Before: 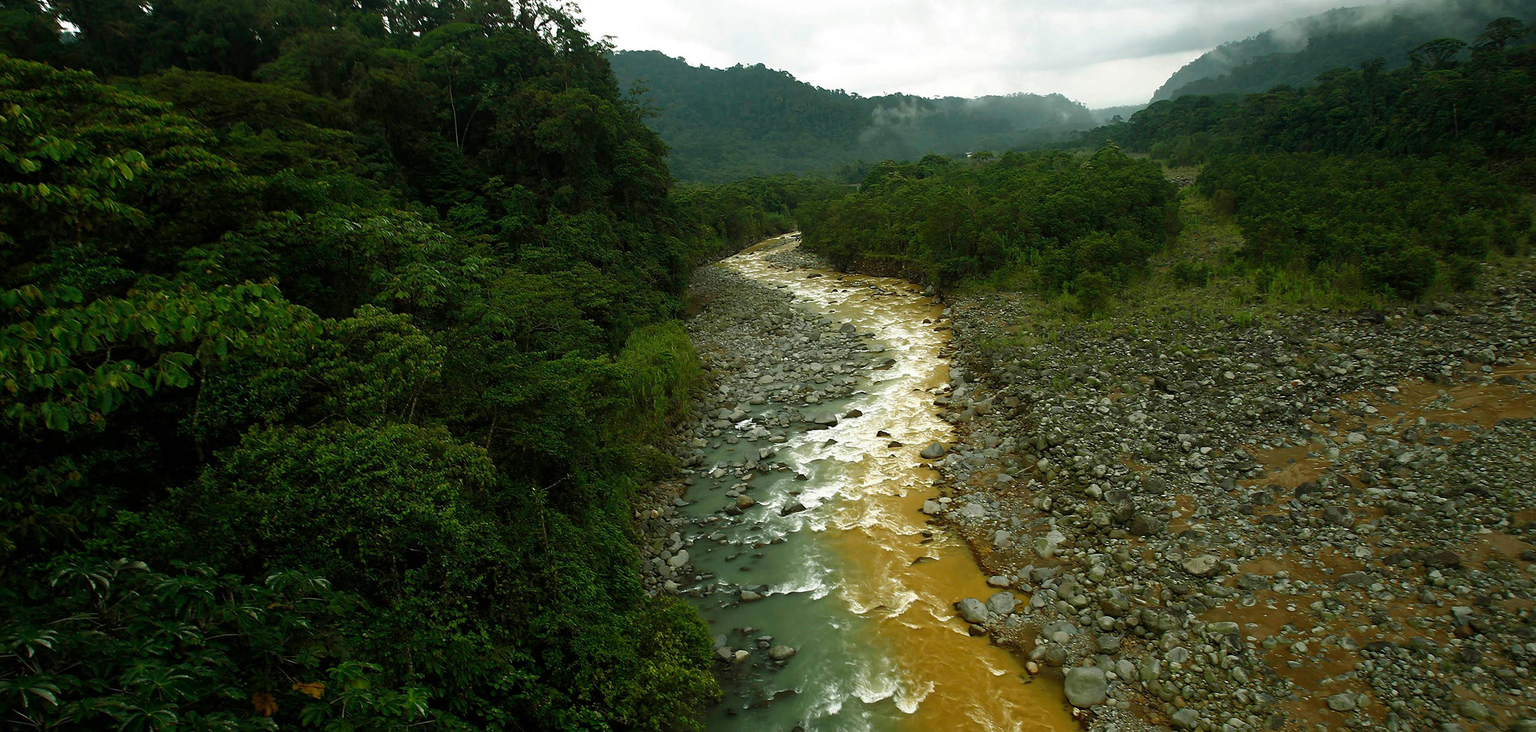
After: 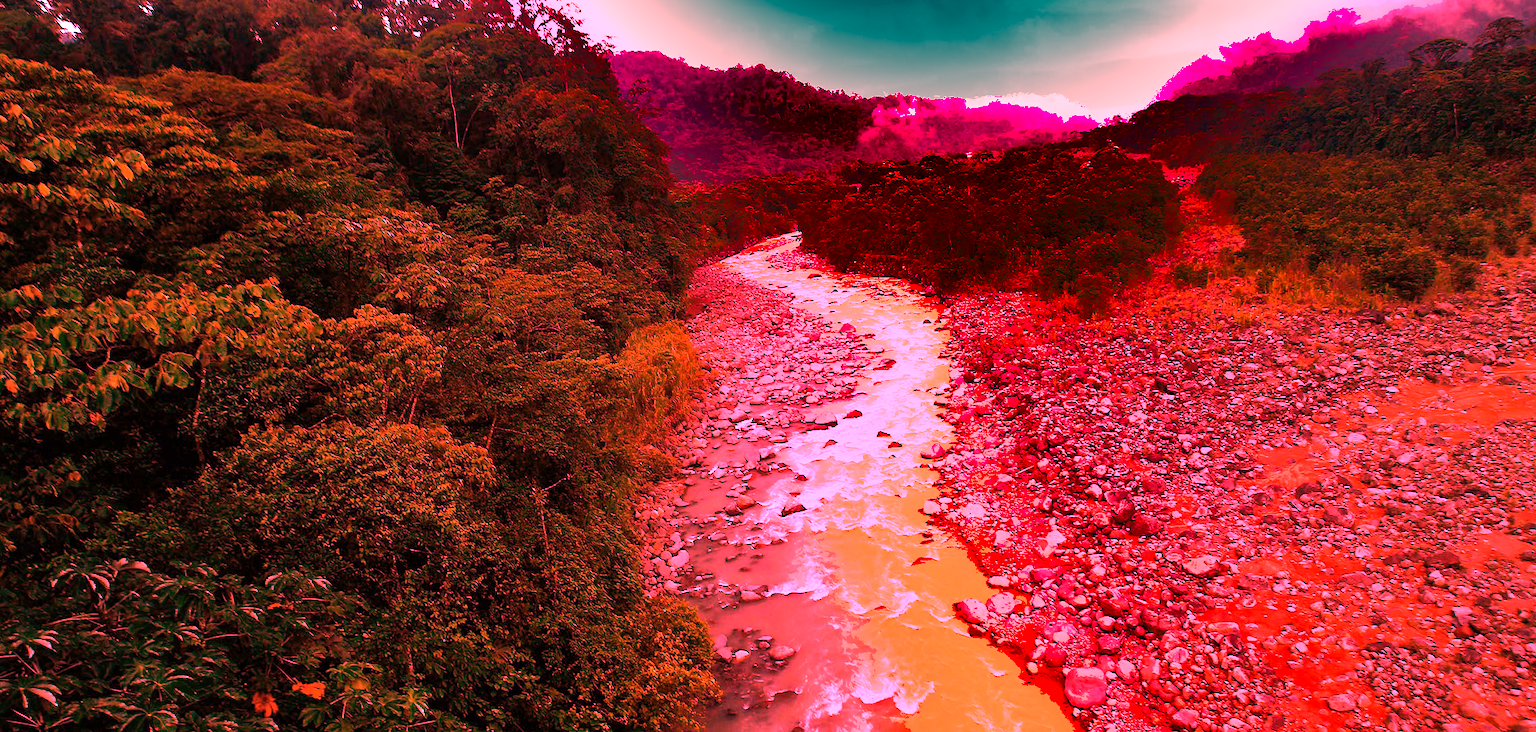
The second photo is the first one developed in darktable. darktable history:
tone equalizer: on, module defaults
shadows and highlights: radius 337.17, shadows 29.01, soften with gaussian
white balance: red 4.26, blue 1.802
